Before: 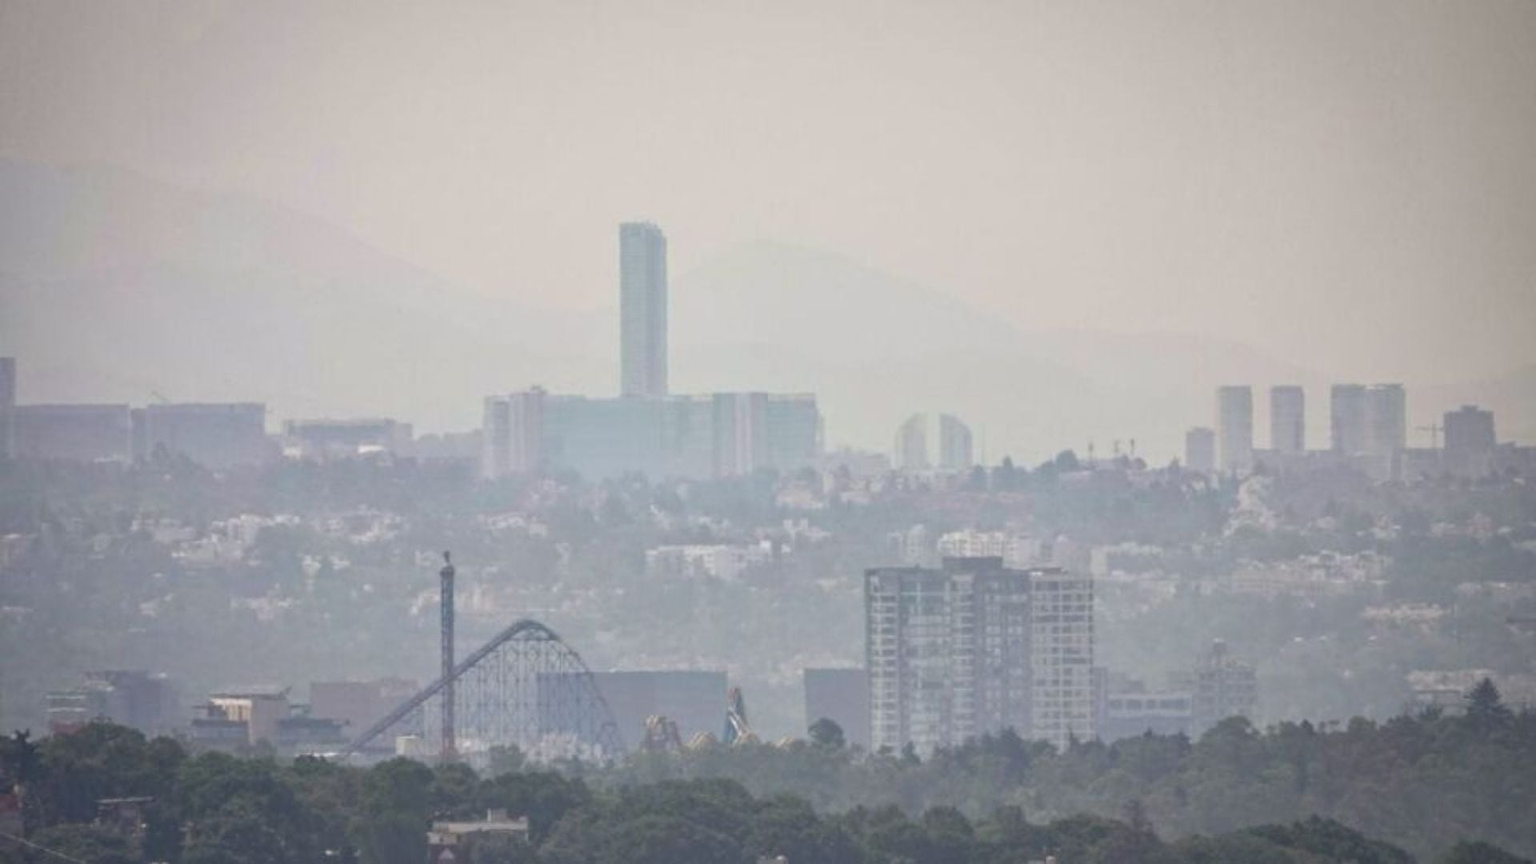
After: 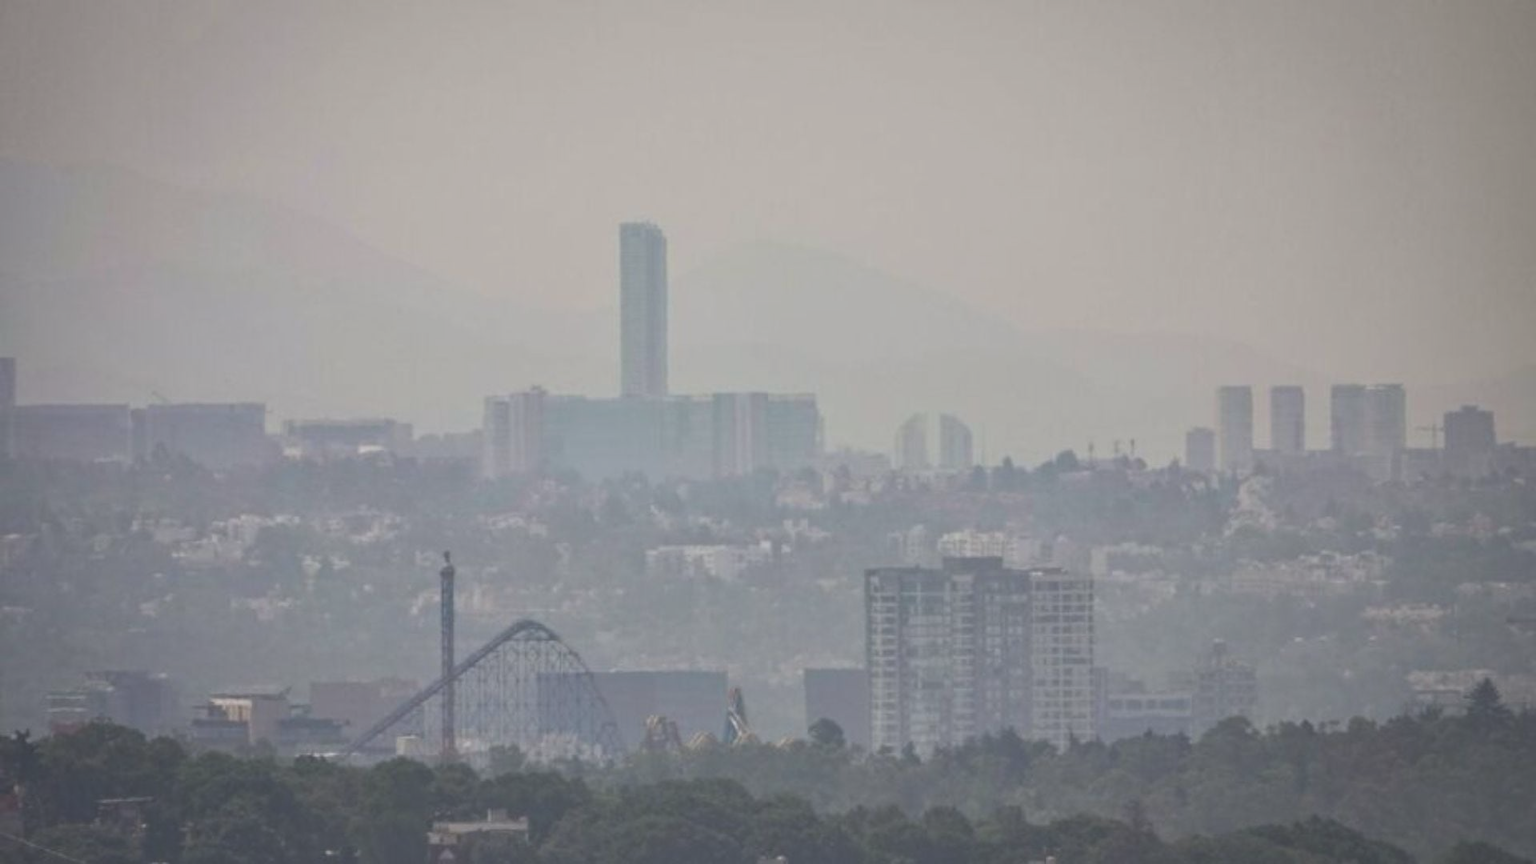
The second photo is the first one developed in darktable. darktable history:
exposure: black level correction -0.037, exposure -0.498 EV, compensate highlight preservation false
